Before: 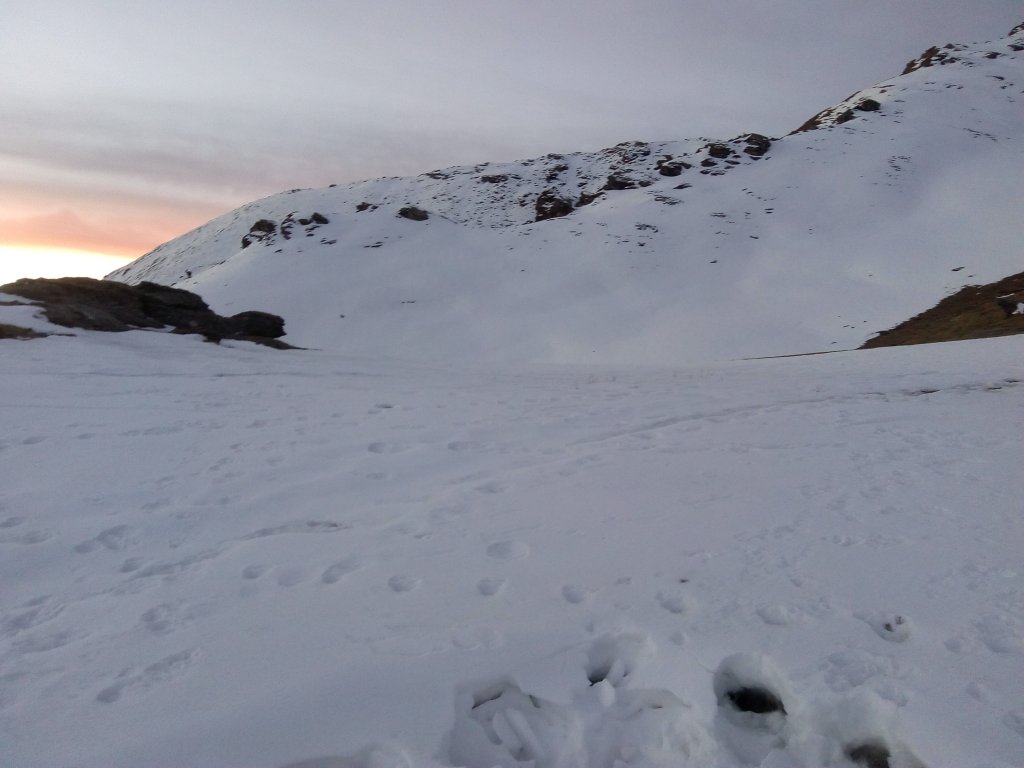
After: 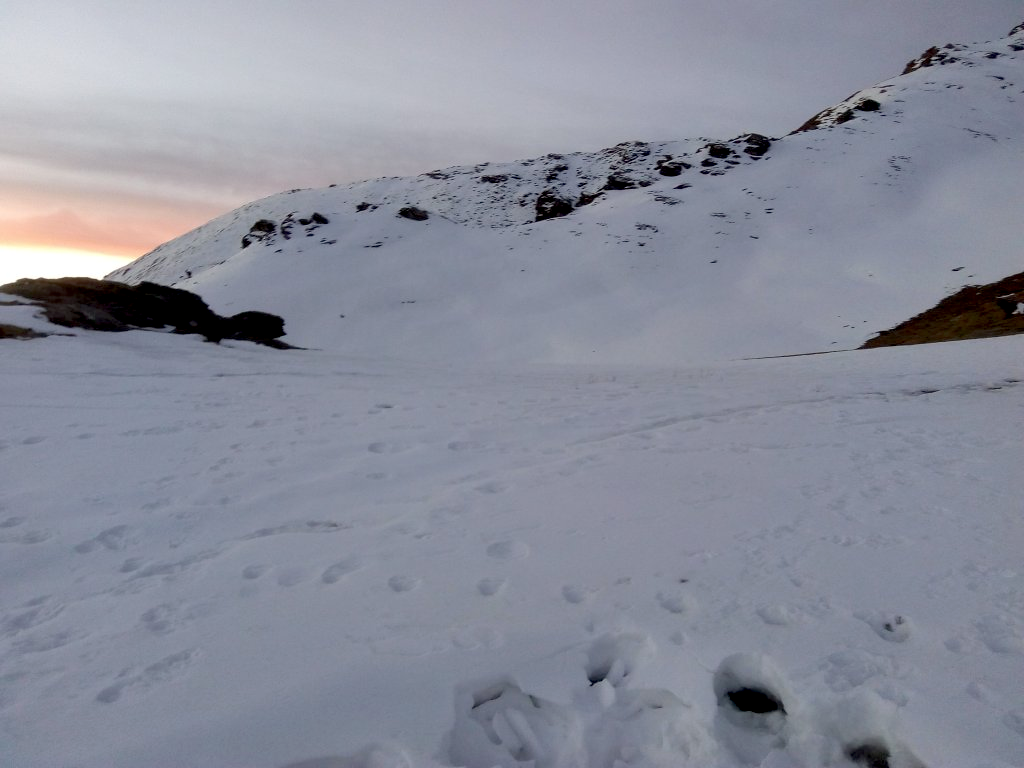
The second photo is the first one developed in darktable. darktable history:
exposure: black level correction 0.013, compensate highlight preservation false
tone equalizer: edges refinement/feathering 500, mask exposure compensation -1.57 EV, preserve details no
